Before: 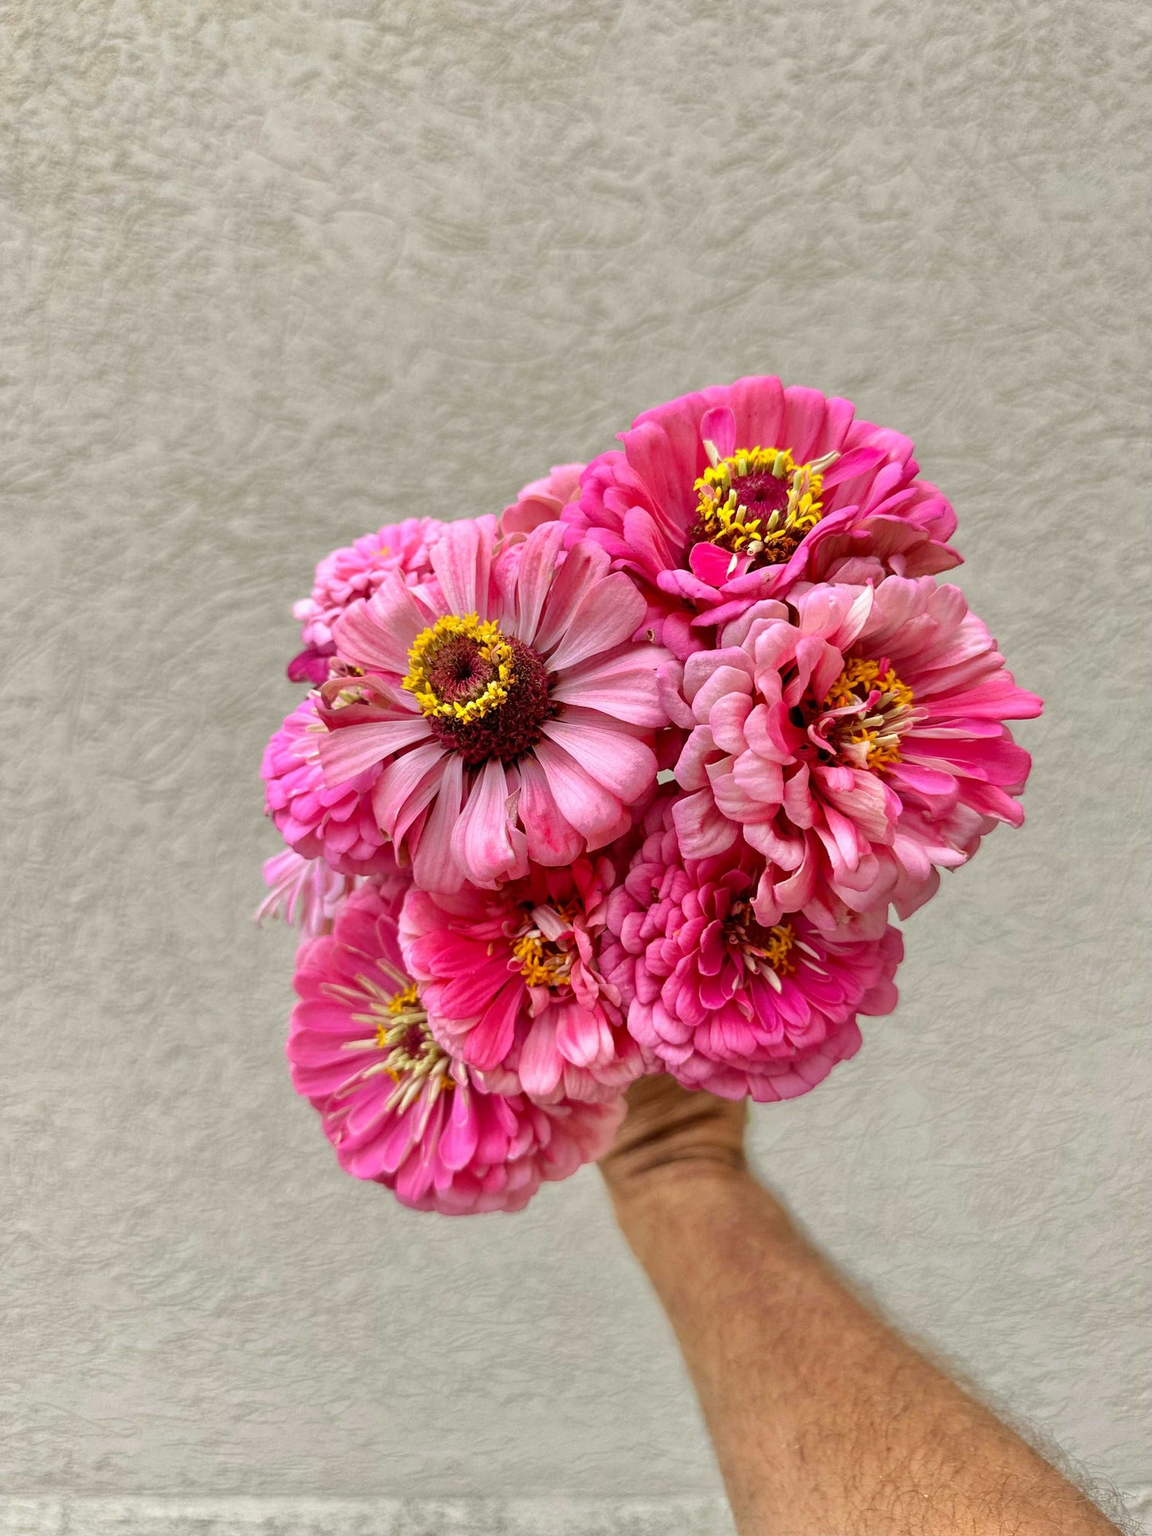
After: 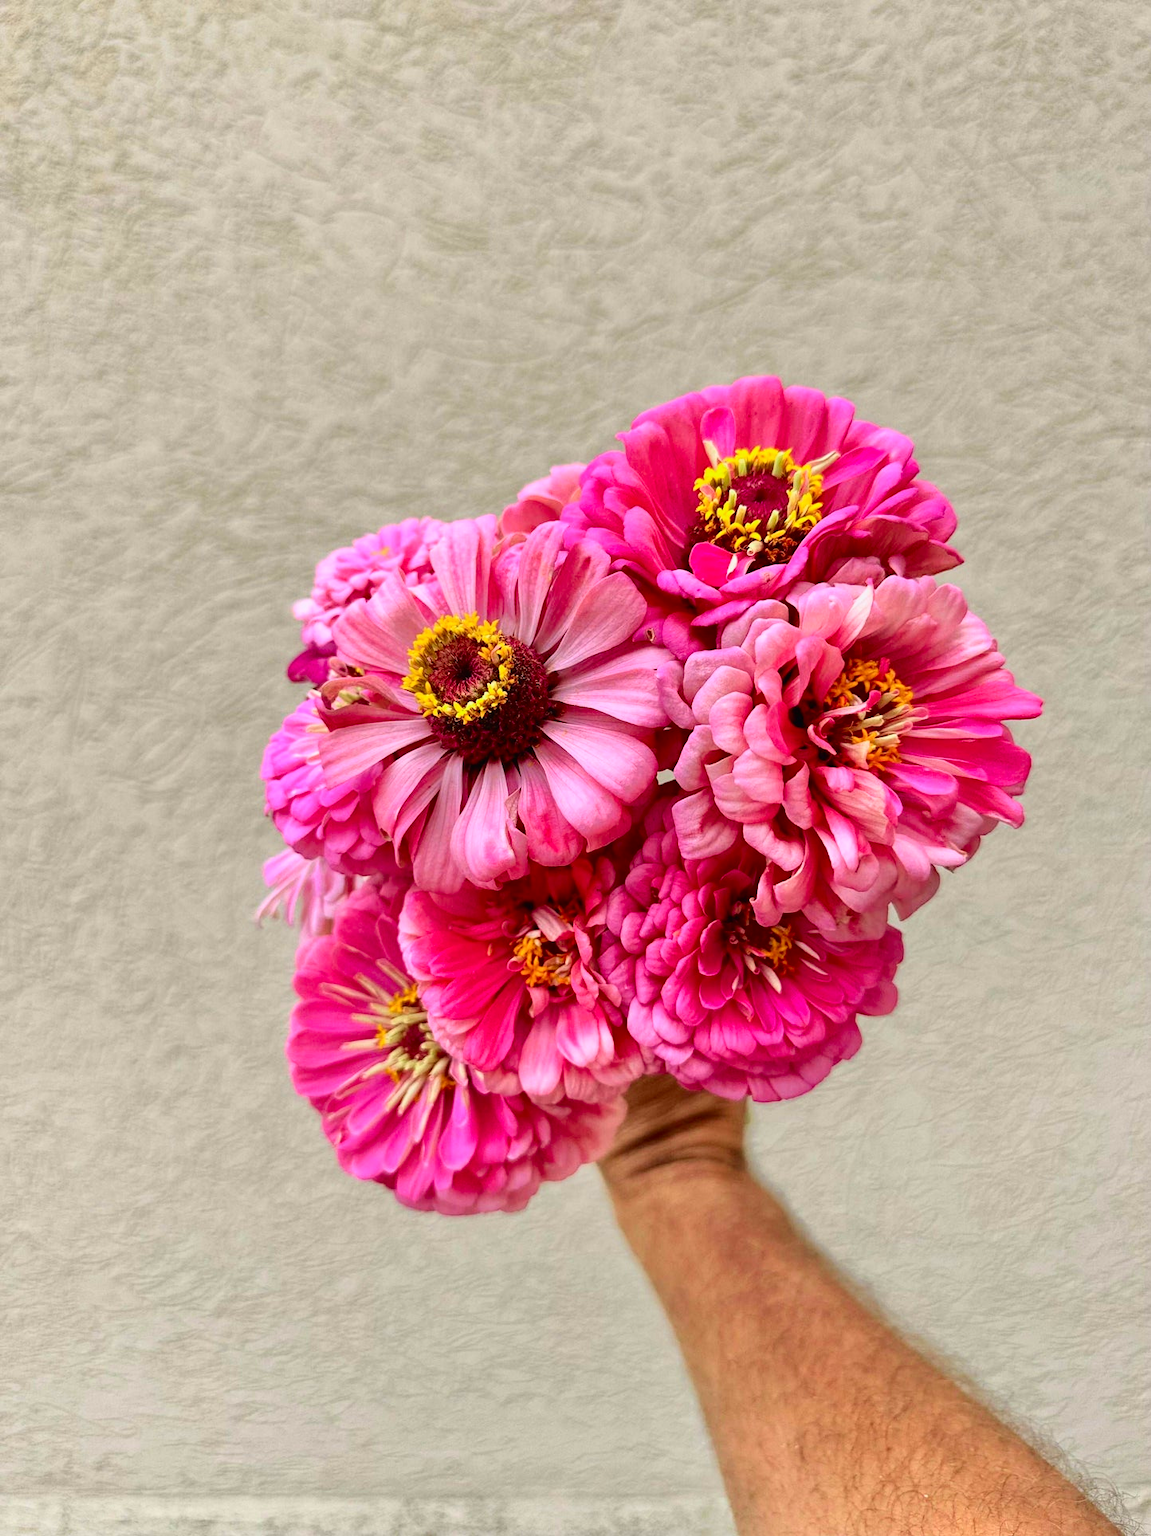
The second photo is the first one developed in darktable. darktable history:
tone curve: curves: ch0 [(0, 0.011) (0.139, 0.106) (0.295, 0.271) (0.499, 0.523) (0.739, 0.782) (0.857, 0.879) (1, 0.967)]; ch1 [(0, 0) (0.291, 0.229) (0.394, 0.365) (0.469, 0.456) (0.495, 0.497) (0.524, 0.53) (0.588, 0.62) (0.725, 0.779) (1, 1)]; ch2 [(0, 0) (0.125, 0.089) (0.35, 0.317) (0.437, 0.42) (0.502, 0.499) (0.537, 0.551) (0.613, 0.636) (1, 1)], color space Lab, independent channels, preserve colors none
